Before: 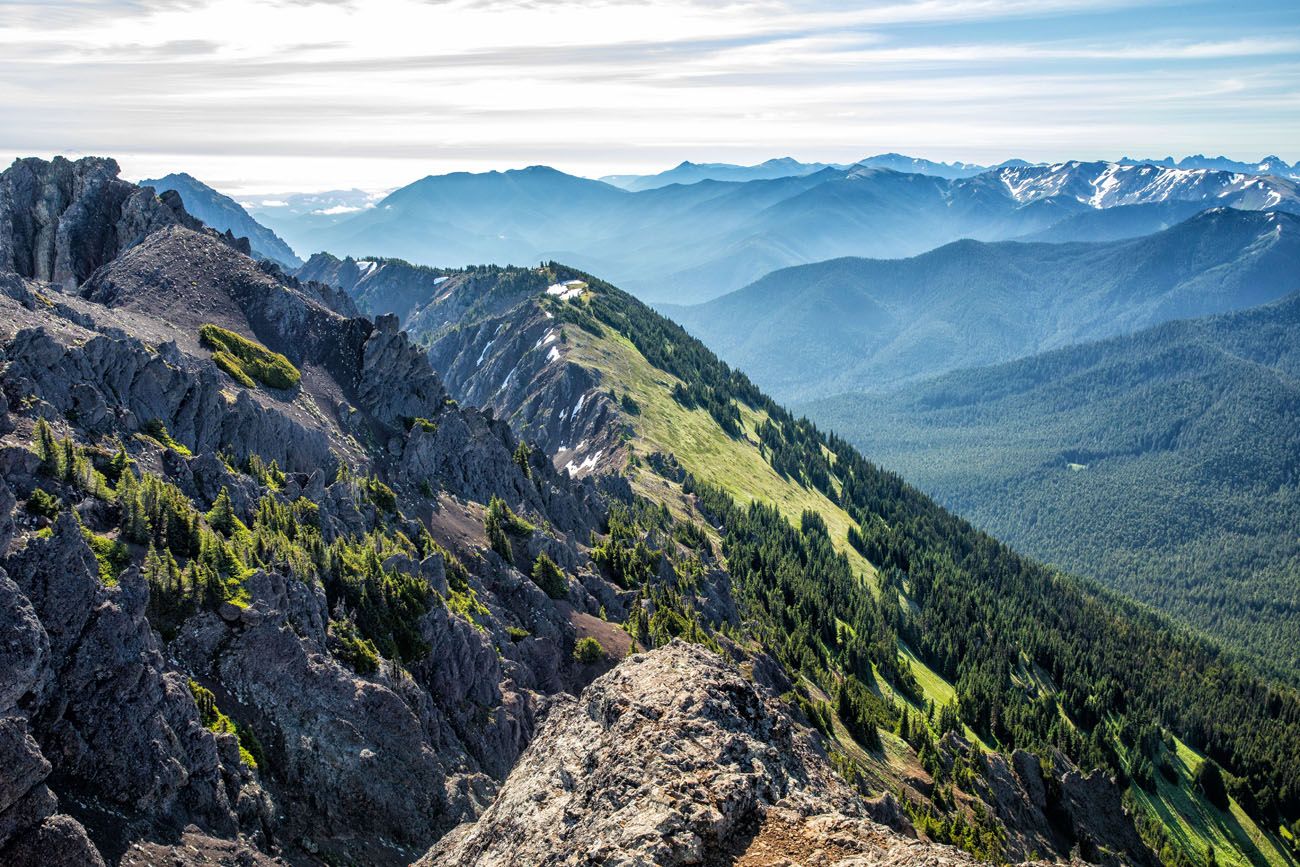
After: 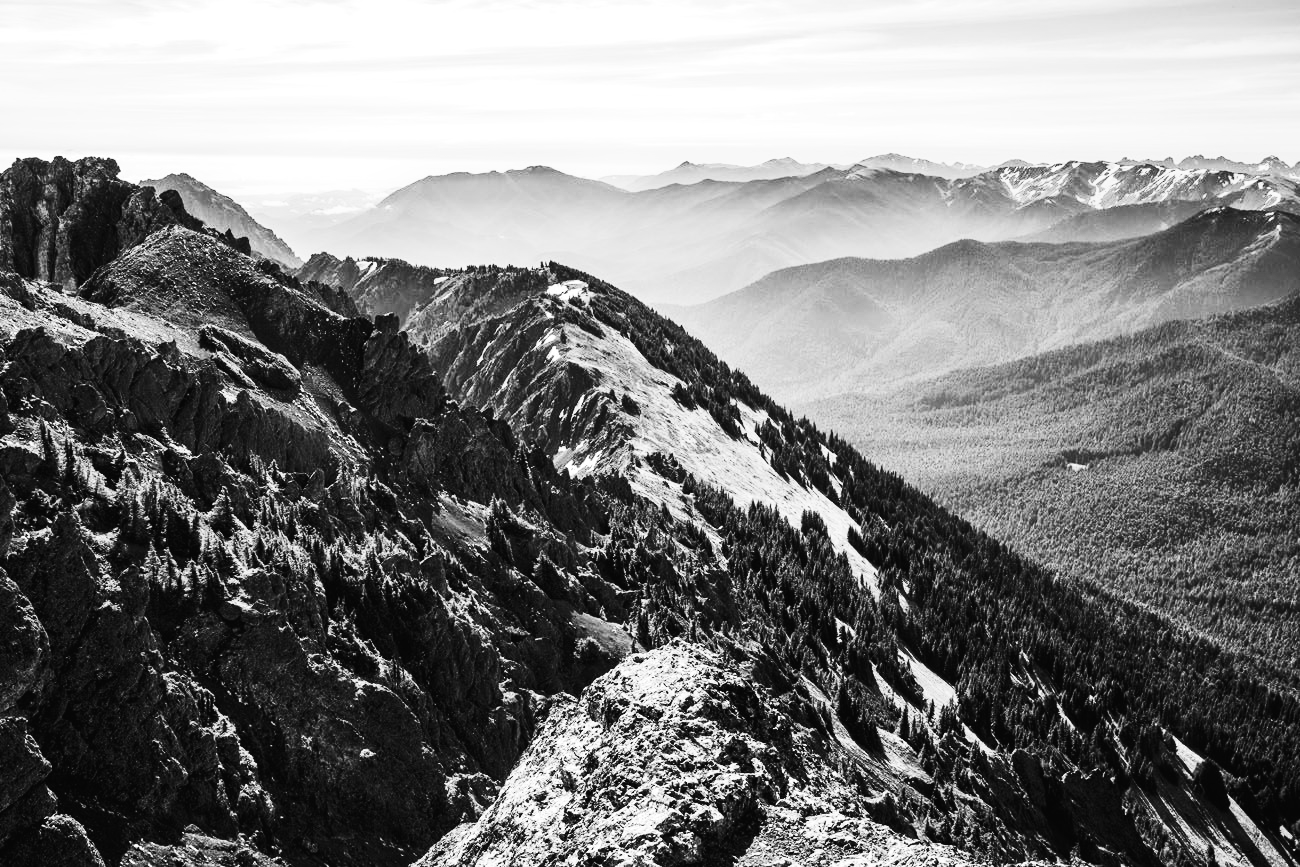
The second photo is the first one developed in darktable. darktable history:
exposure: black level correction -0.008, exposure 0.067 EV, compensate highlight preservation false
monochrome: size 1
color calibration: output R [1.063, -0.012, -0.003, 0], output G [0, 1.022, 0.021, 0], output B [-0.079, 0.047, 1, 0], illuminant custom, x 0.389, y 0.387, temperature 3838.64 K
contrast brightness saturation: contrast 0.5, saturation -0.1
